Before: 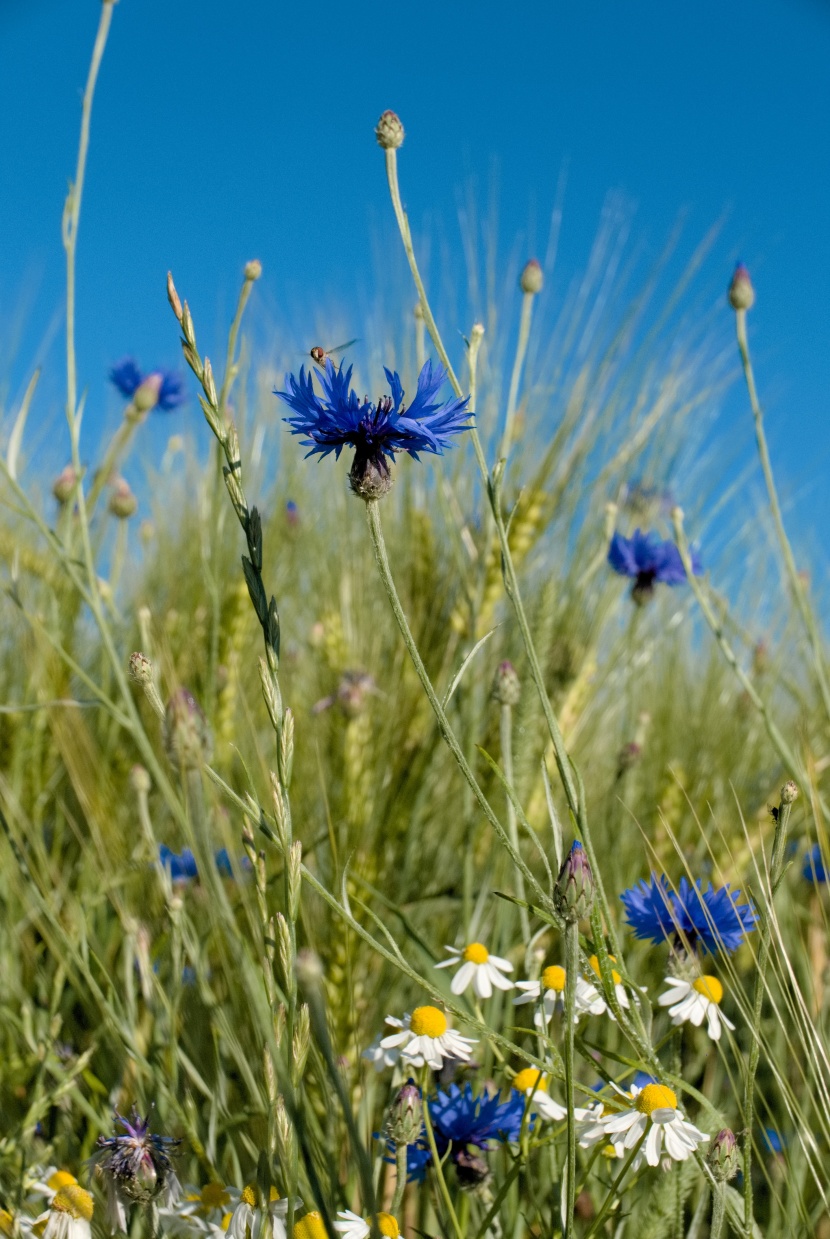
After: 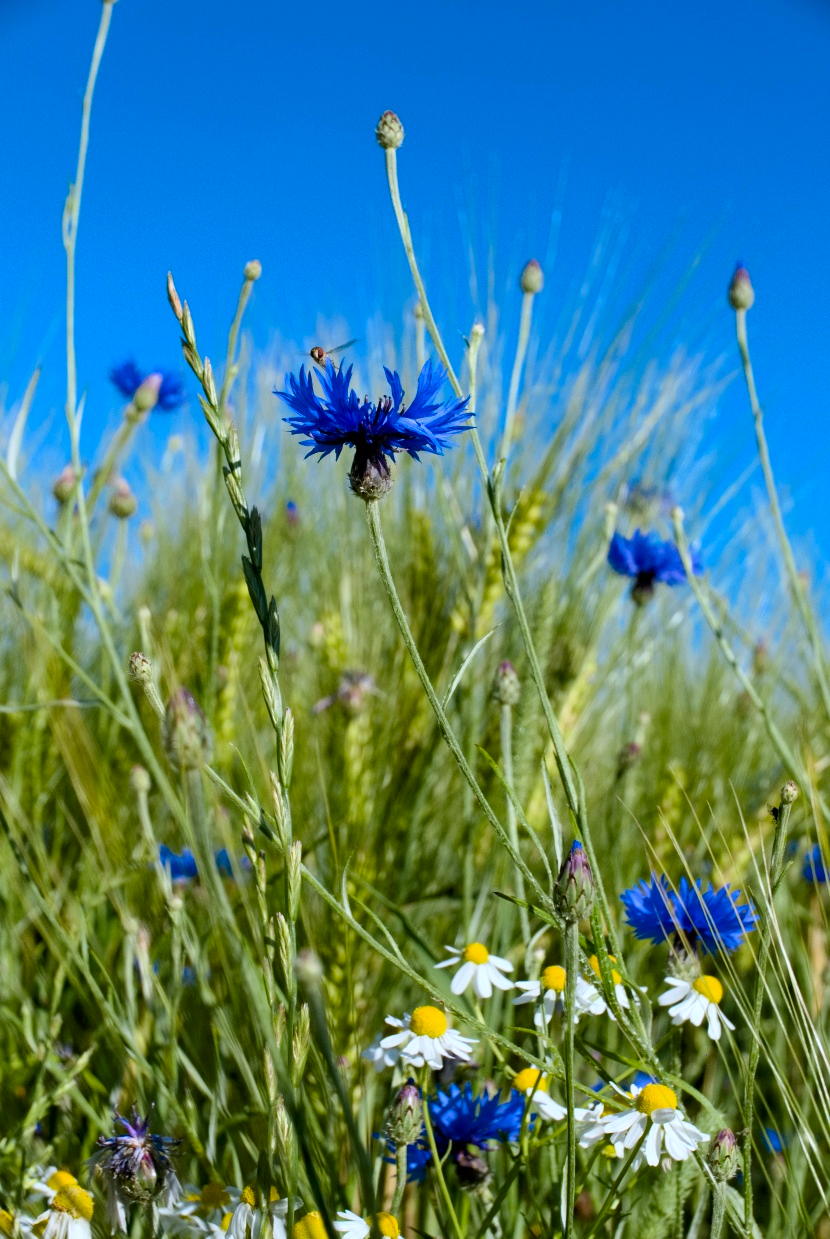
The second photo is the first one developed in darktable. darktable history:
white balance: red 0.931, blue 1.11
contrast brightness saturation: contrast 0.18, saturation 0.3
